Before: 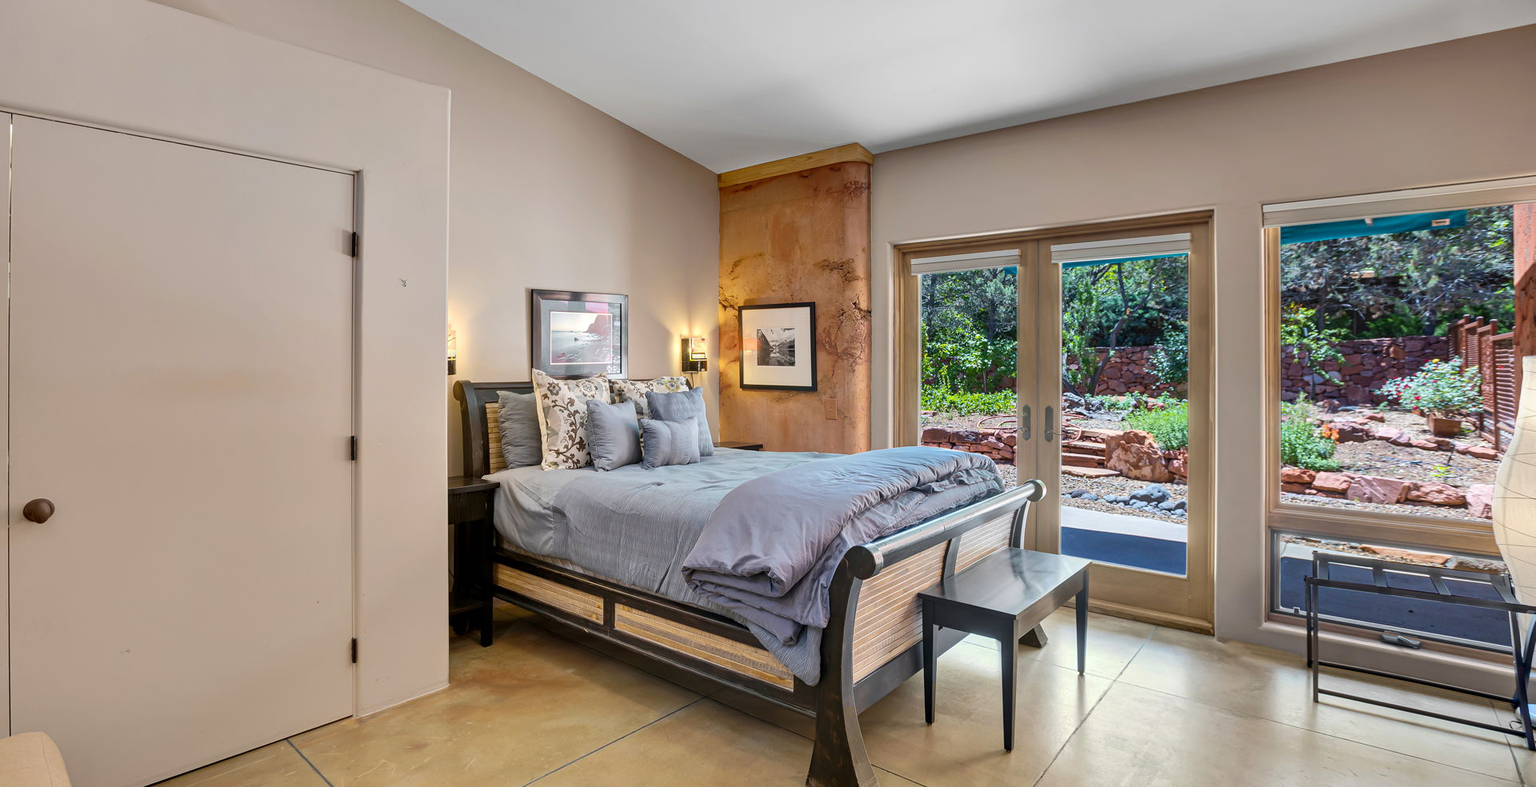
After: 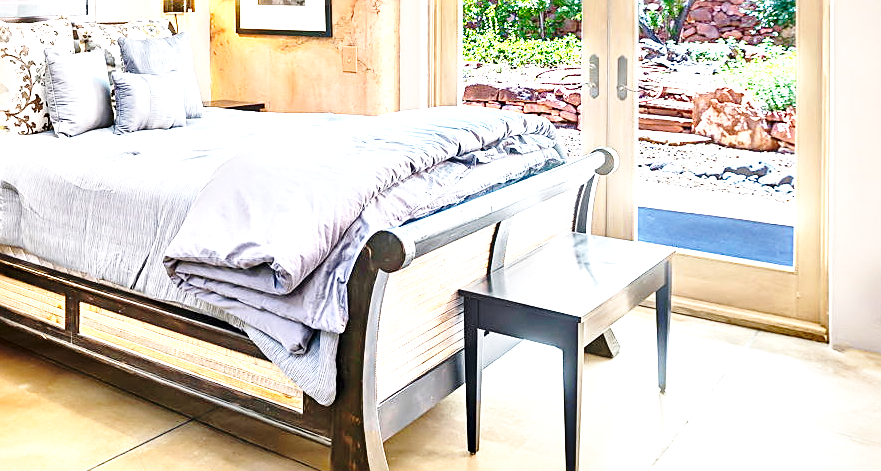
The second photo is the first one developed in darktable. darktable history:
sharpen: on, module defaults
exposure: black level correction 0, exposure 1.199 EV, compensate highlight preservation false
tone equalizer: -7 EV 0.118 EV, edges refinement/feathering 500, mask exposure compensation -1.24 EV, preserve details no
crop: left 35.912%, top 45.988%, right 18.16%, bottom 6.094%
shadows and highlights: shadows -28.72, highlights 29.18
base curve: curves: ch0 [(0, 0) (0.032, 0.037) (0.105, 0.228) (0.435, 0.76) (0.856, 0.983) (1, 1)], preserve colors none
local contrast: mode bilateral grid, contrast 24, coarseness 60, detail 151%, midtone range 0.2
